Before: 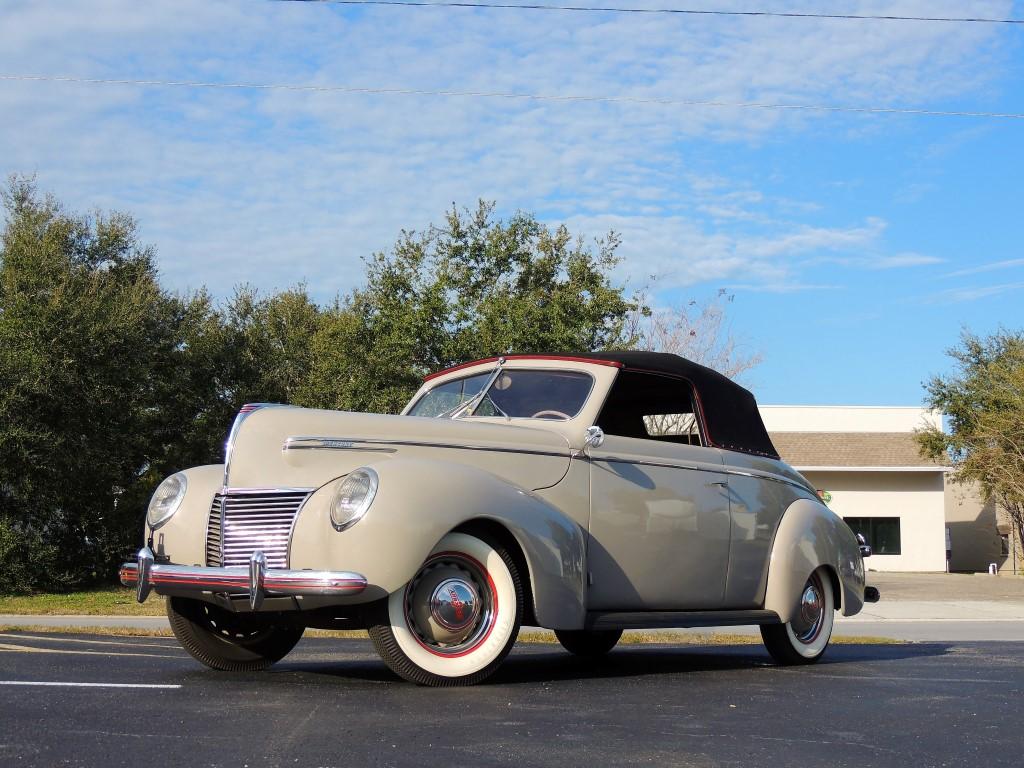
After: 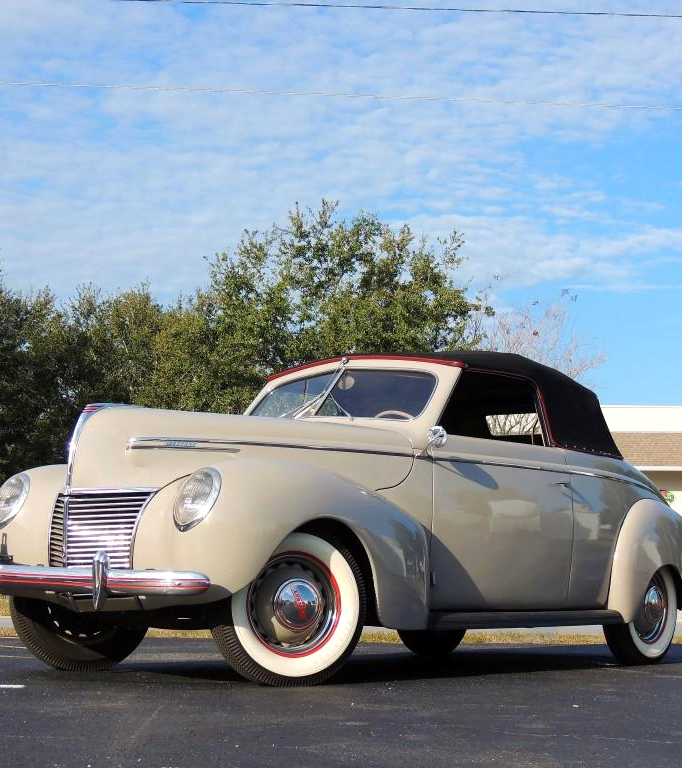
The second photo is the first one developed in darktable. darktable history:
exposure: exposure 0.165 EV, compensate highlight preservation false
crop and rotate: left 15.334%, right 18.037%
